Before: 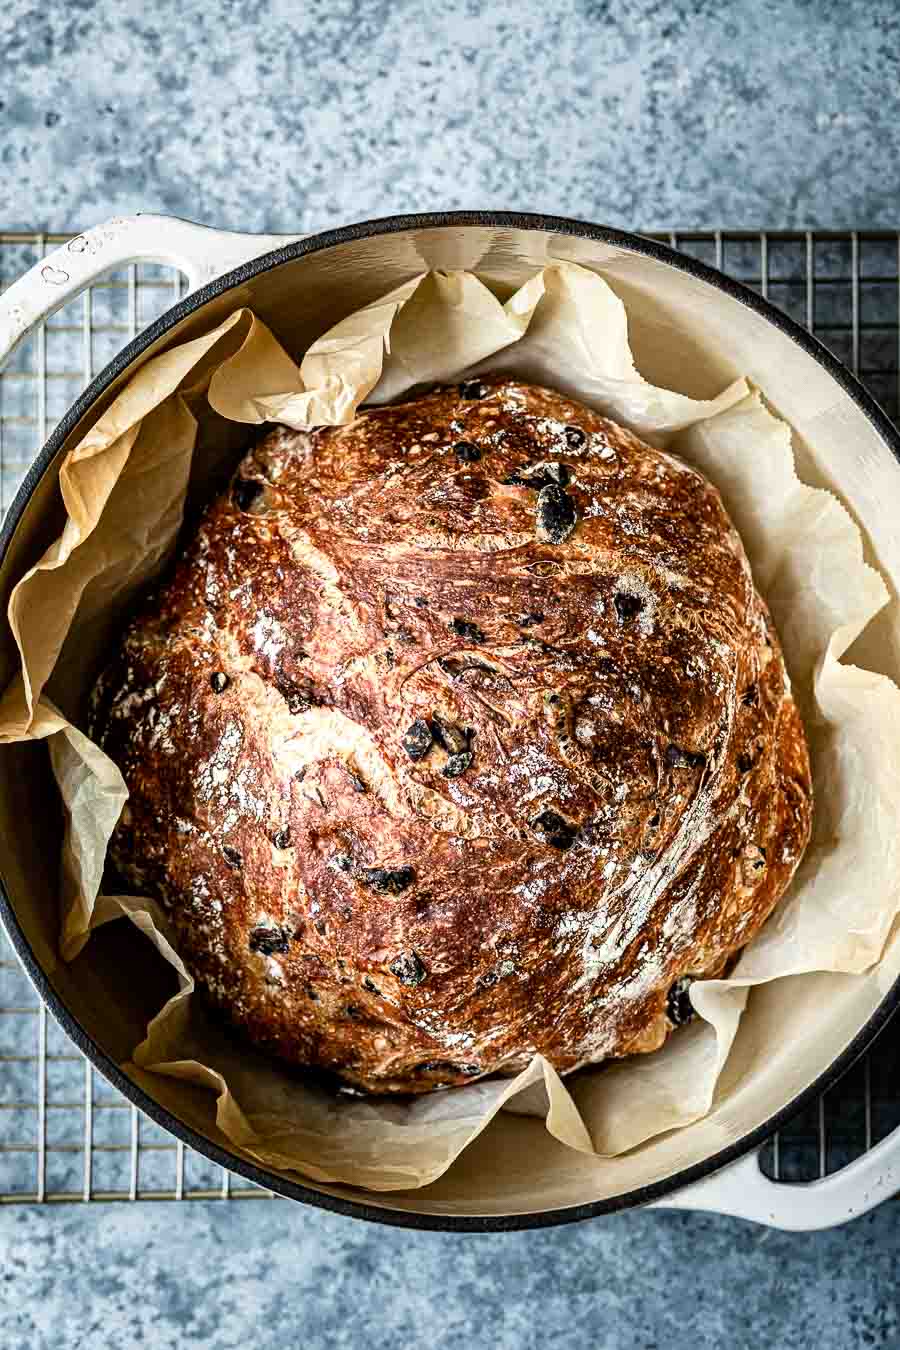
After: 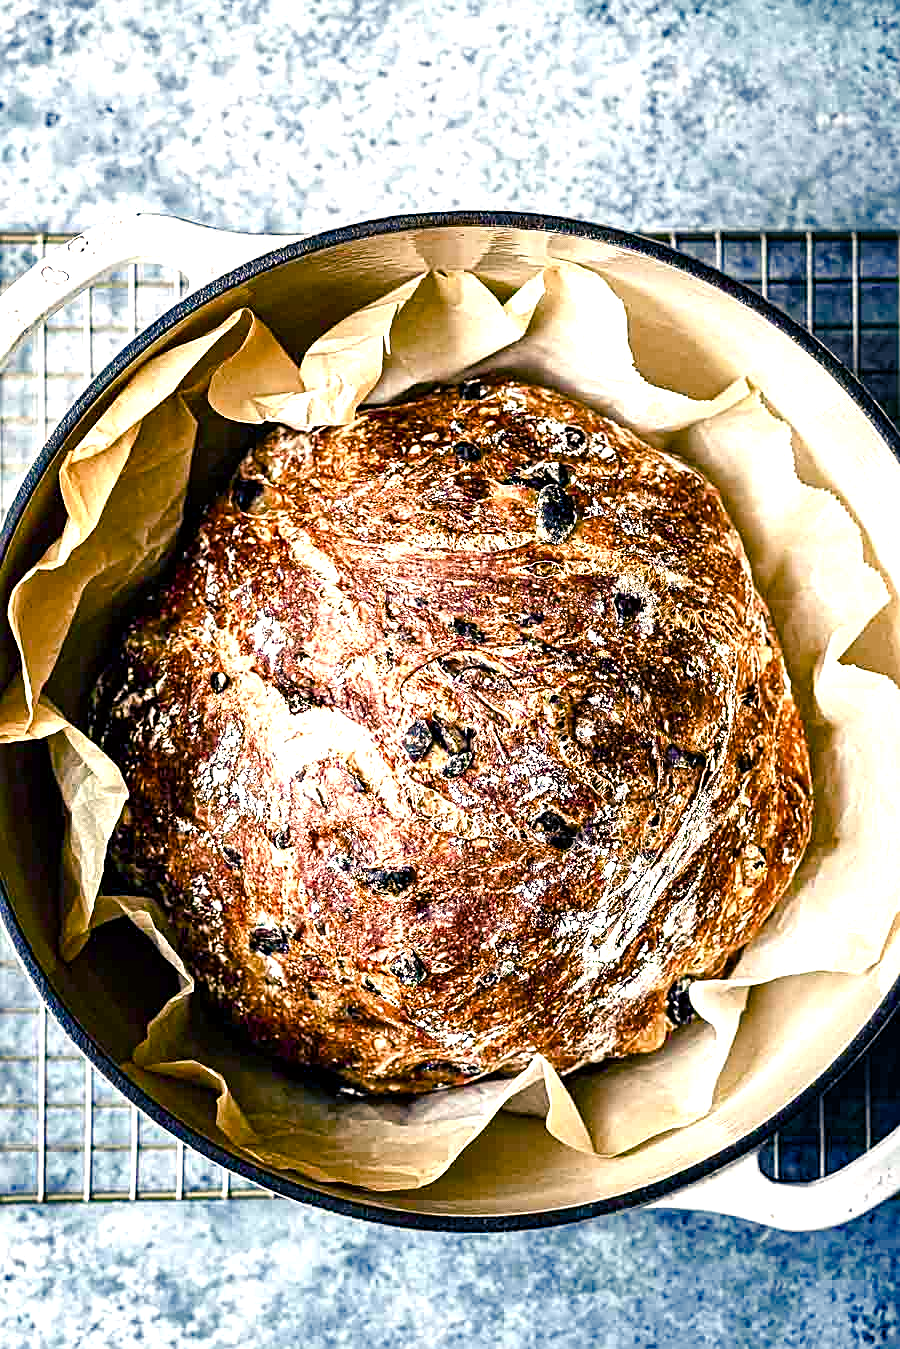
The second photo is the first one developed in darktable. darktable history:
exposure: exposure 0.823 EV, compensate exposure bias true, compensate highlight preservation false
sharpen: on, module defaults
color balance rgb: shadows lift › luminance -40.733%, shadows lift › chroma 13.787%, shadows lift › hue 259.85°, highlights gain › chroma 2.937%, highlights gain › hue 61.53°, linear chroma grading › global chroma 15.234%, perceptual saturation grading › global saturation 25.165%, perceptual saturation grading › highlights -50.312%, perceptual saturation grading › shadows 30.834%, global vibrance 14.348%
crop: bottom 0.069%
